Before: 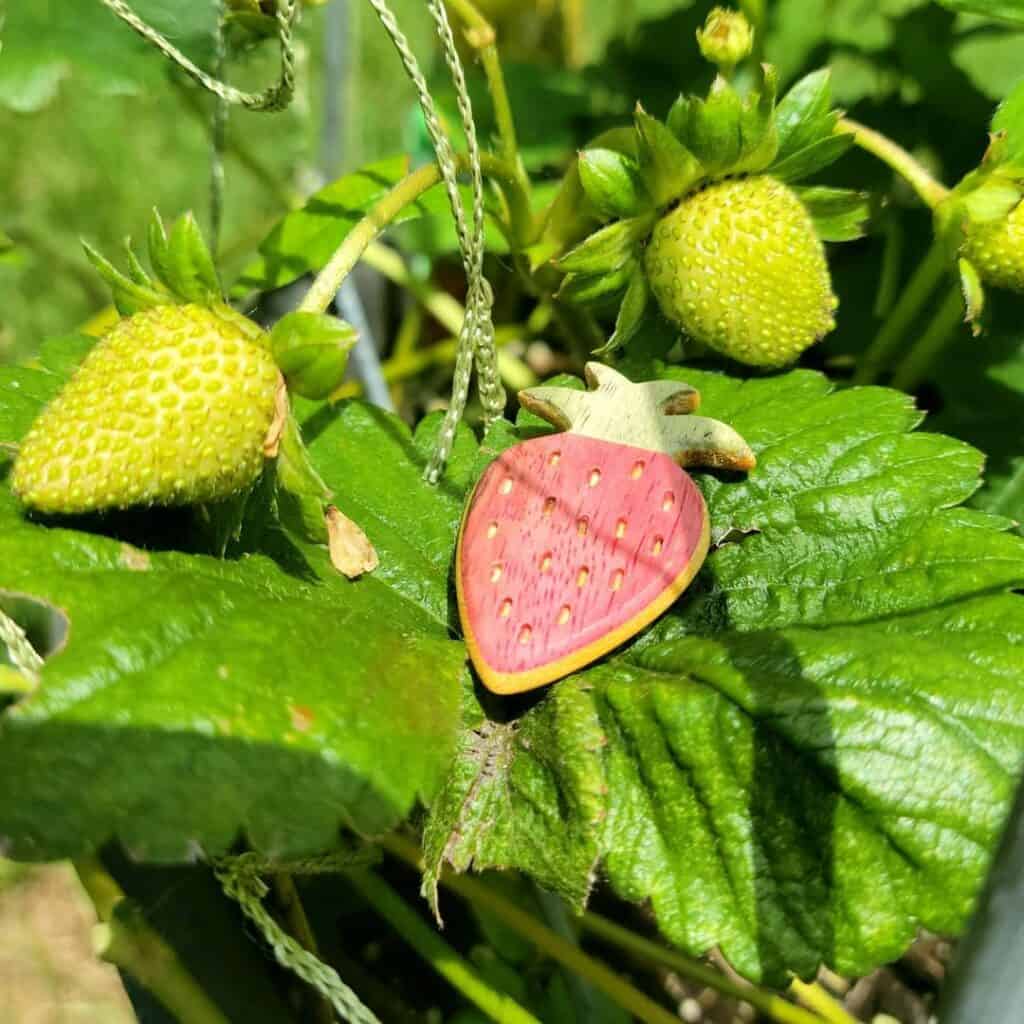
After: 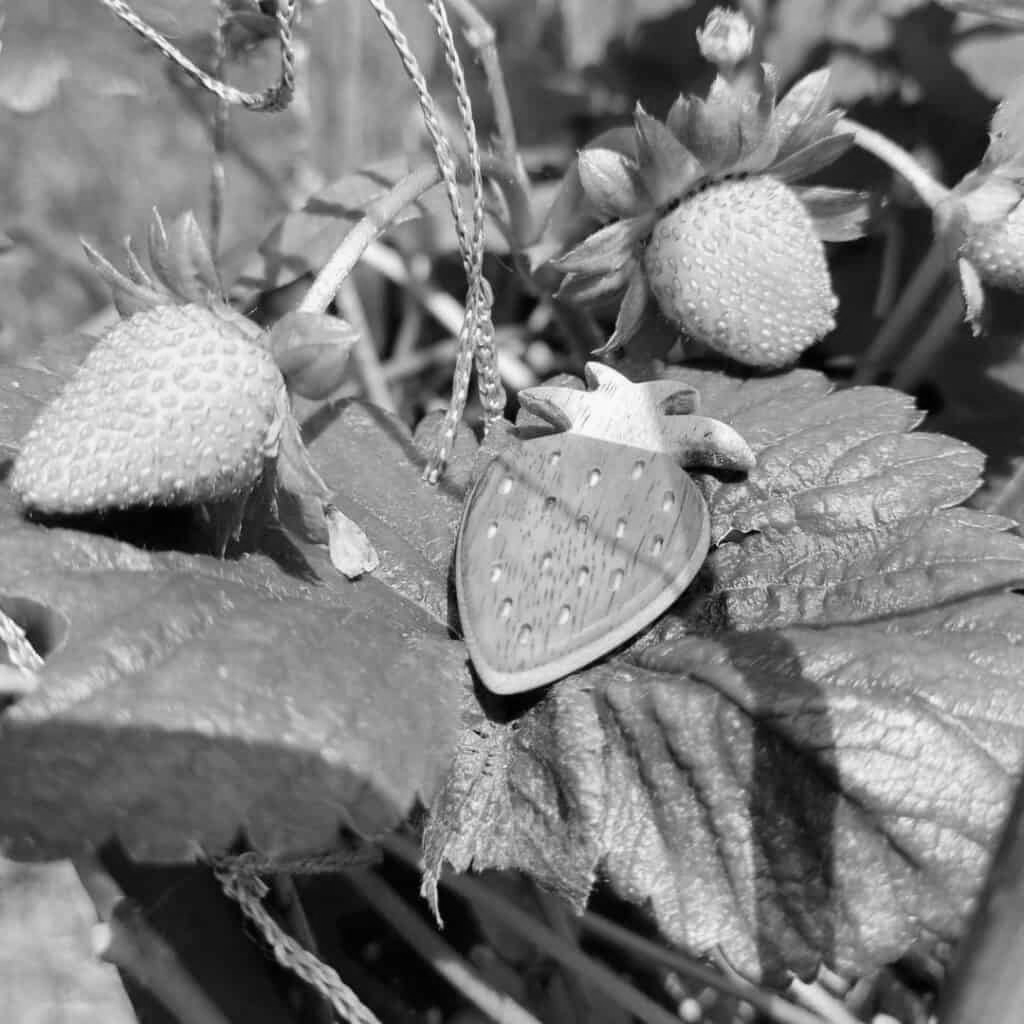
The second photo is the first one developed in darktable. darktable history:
white balance: red 0.986, blue 1.01
monochrome: on, module defaults
